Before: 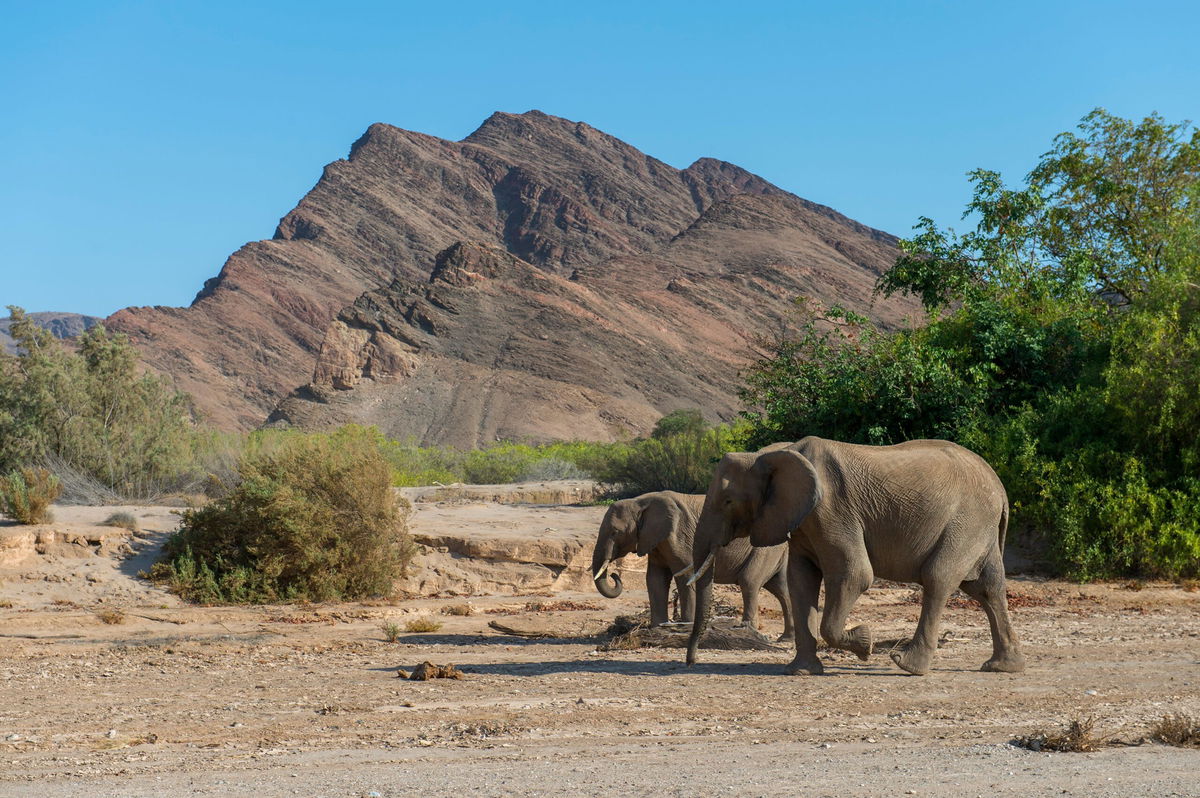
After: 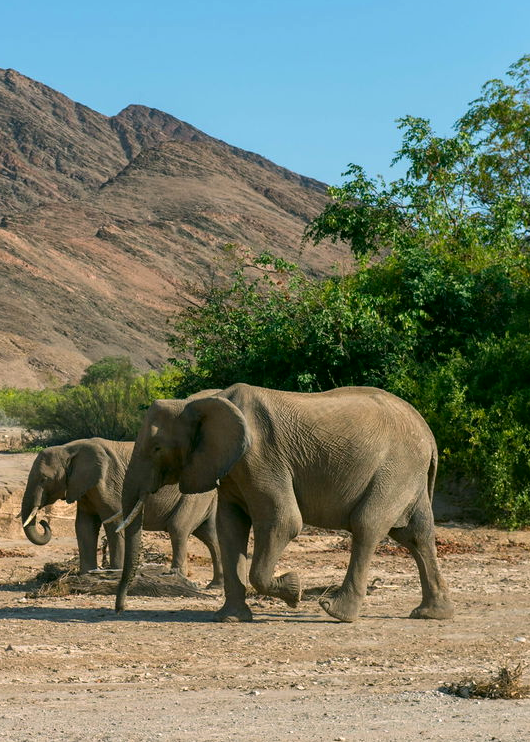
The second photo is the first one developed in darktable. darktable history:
color correction: highlights a* 4.02, highlights b* 4.98, shadows a* -7.55, shadows b* 4.98
crop: left 47.628%, top 6.643%, right 7.874%
levels: levels [0, 0.476, 0.951]
